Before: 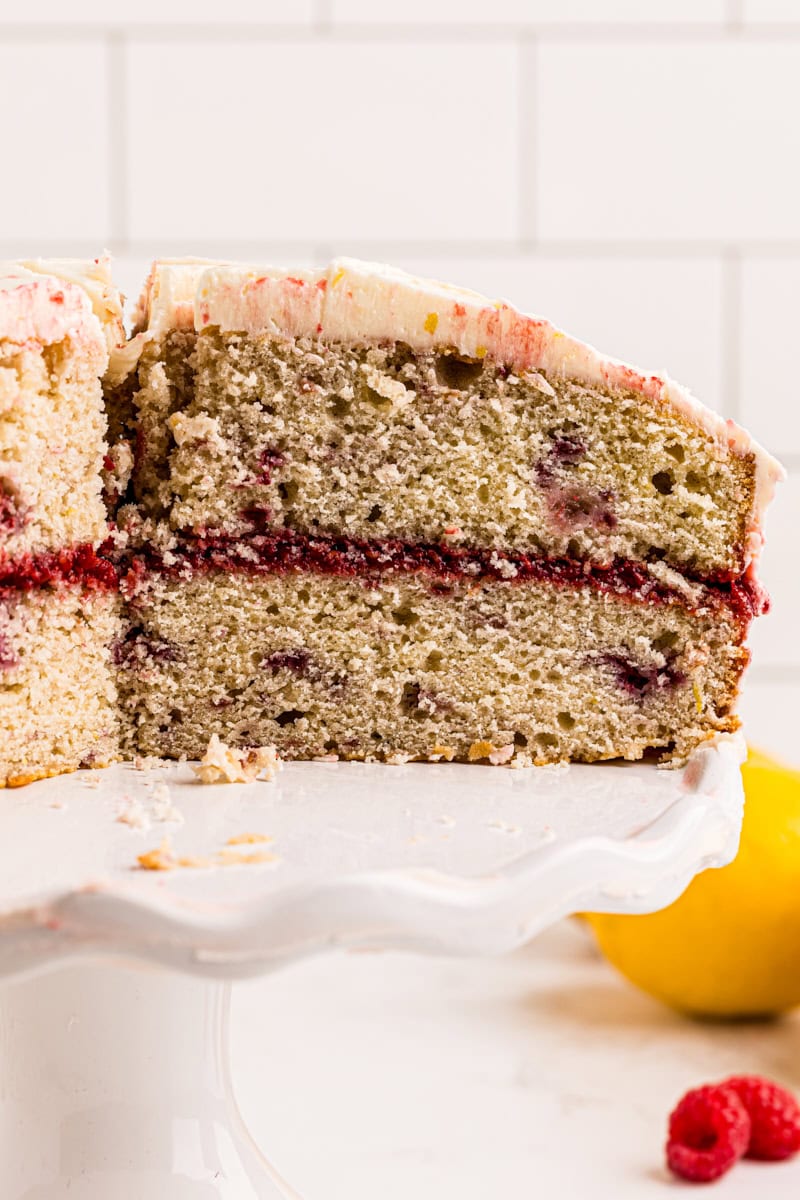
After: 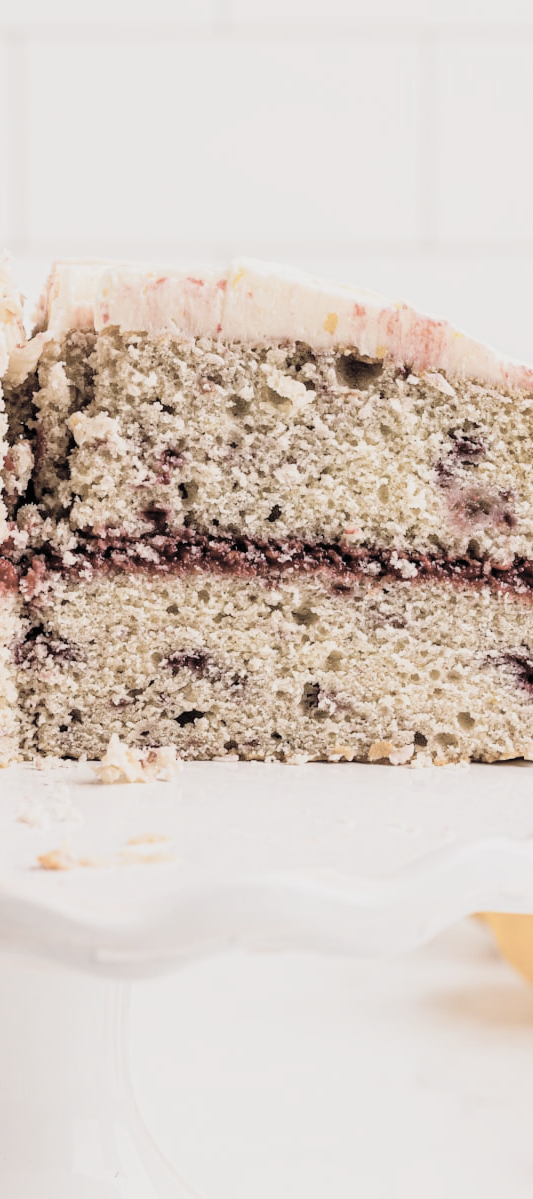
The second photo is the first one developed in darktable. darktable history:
contrast brightness saturation: brightness 0.182, saturation -0.508
filmic rgb: black relative exposure -7.65 EV, white relative exposure 4.56 EV, threshold 3.05 EV, hardness 3.61, enable highlight reconstruction true
crop and rotate: left 12.508%, right 20.864%
exposure: exposure 0.586 EV, compensate highlight preservation false
